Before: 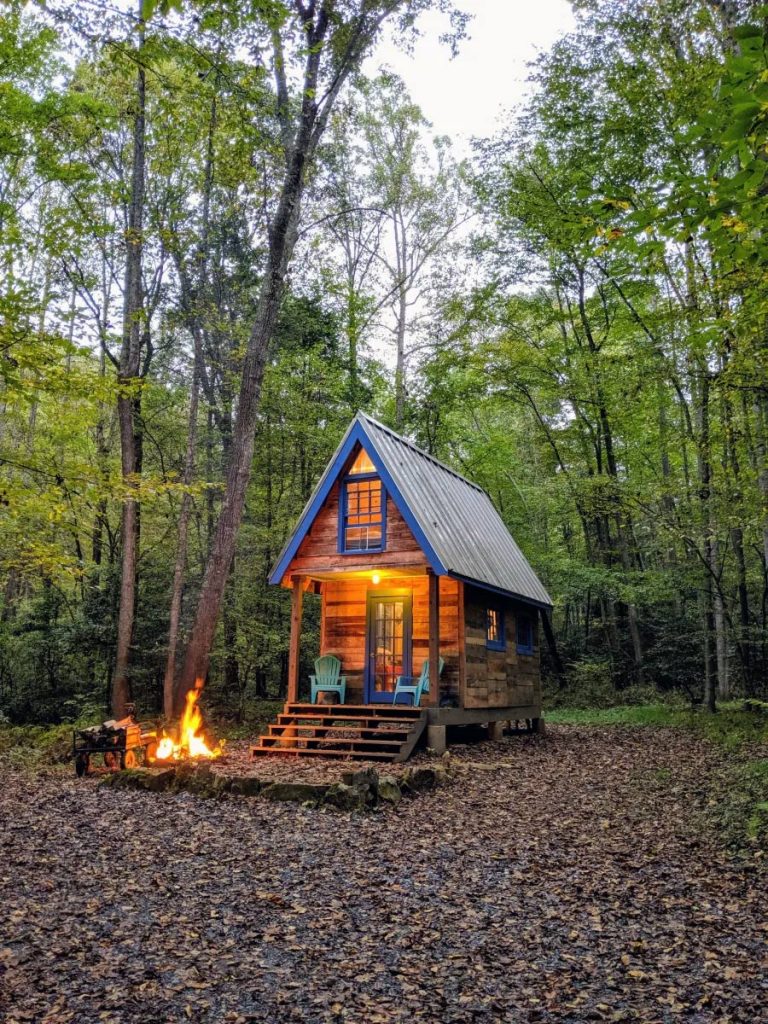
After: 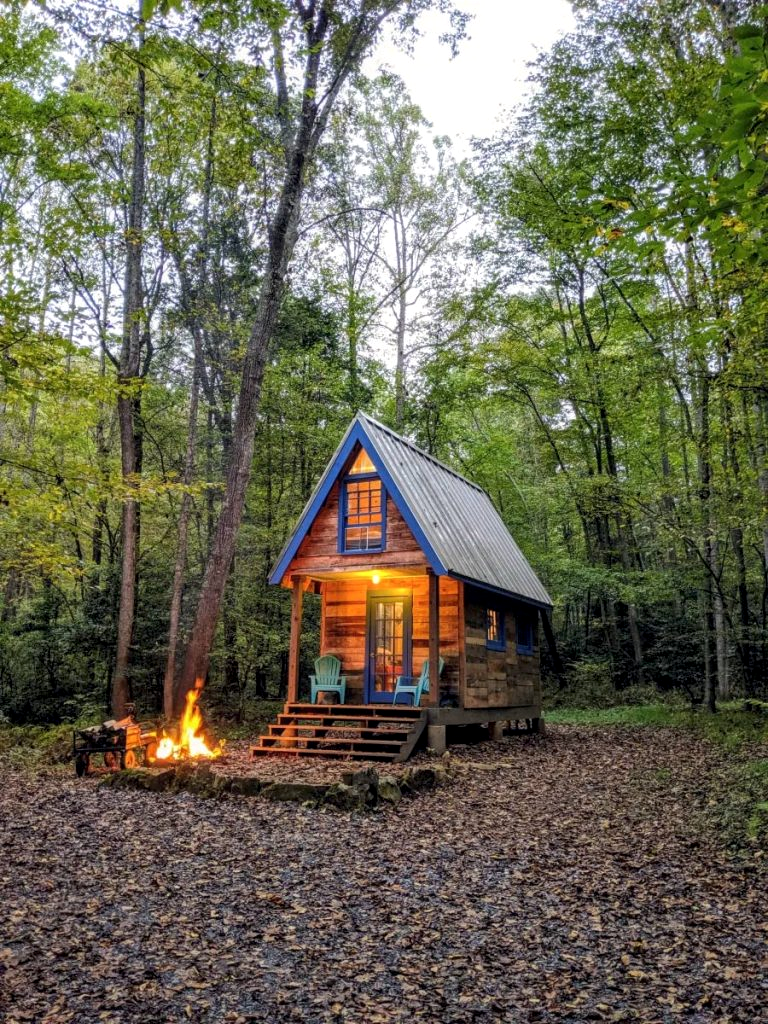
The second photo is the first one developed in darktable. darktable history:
local contrast: highlights 83%, shadows 81%
contrast equalizer: octaves 7, y [[0.509, 0.517, 0.523, 0.523, 0.517, 0.509], [0.5 ×6], [0.5 ×6], [0 ×6], [0 ×6]], mix -0.993
